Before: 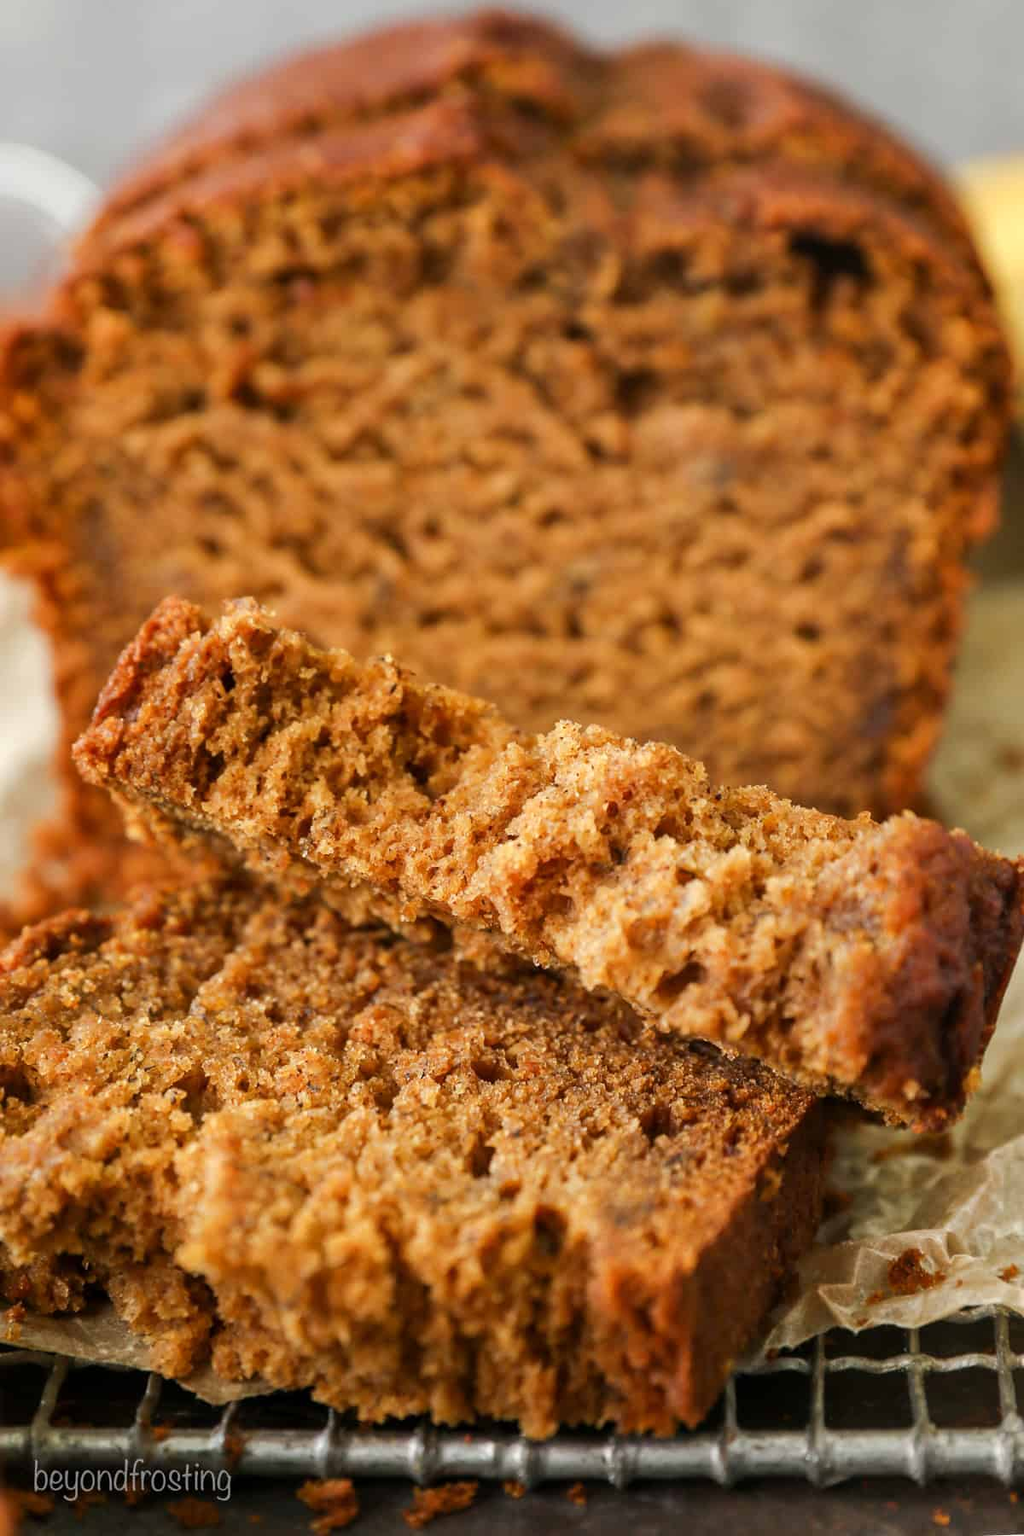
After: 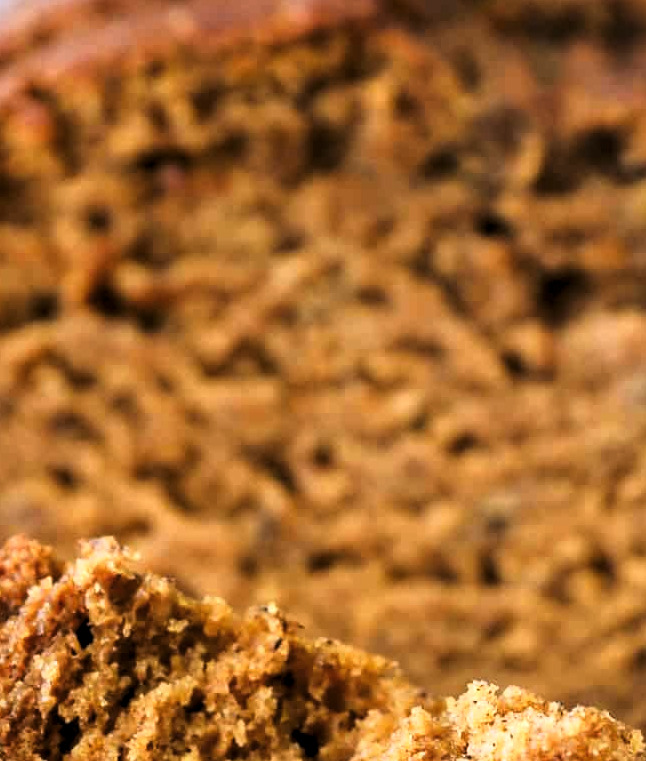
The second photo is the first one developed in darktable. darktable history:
crop: left 15.306%, top 9.065%, right 30.789%, bottom 48.638%
tone curve: curves: ch0 [(0, 0) (0.042, 0.01) (0.223, 0.123) (0.59, 0.574) (0.802, 0.868) (1, 1)], color space Lab, linked channels, preserve colors none
white balance: red 0.954, blue 1.079
rgb levels: levels [[0.01, 0.419, 0.839], [0, 0.5, 1], [0, 0.5, 1]]
